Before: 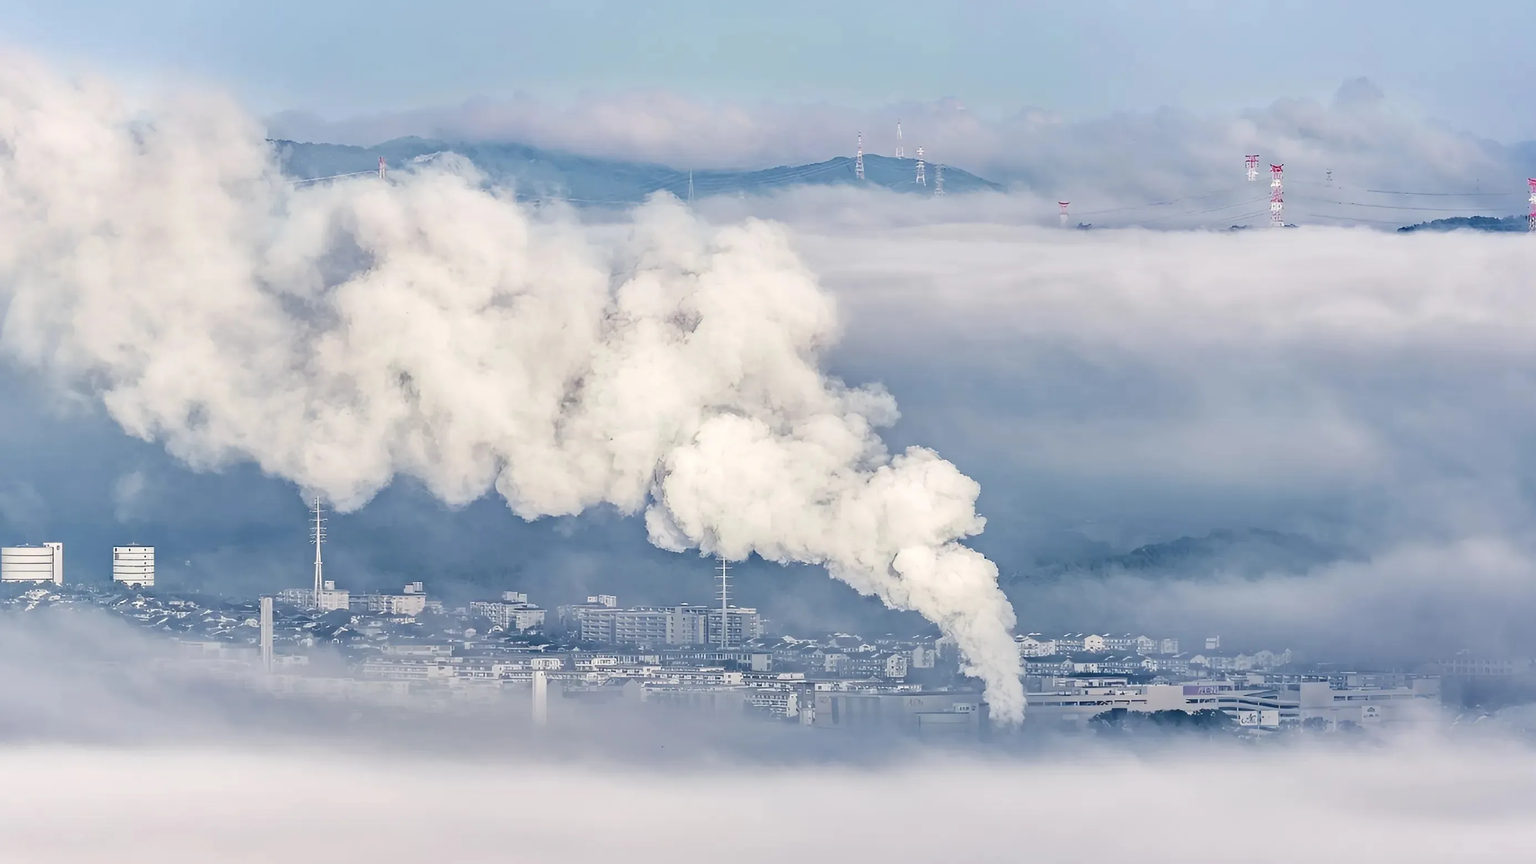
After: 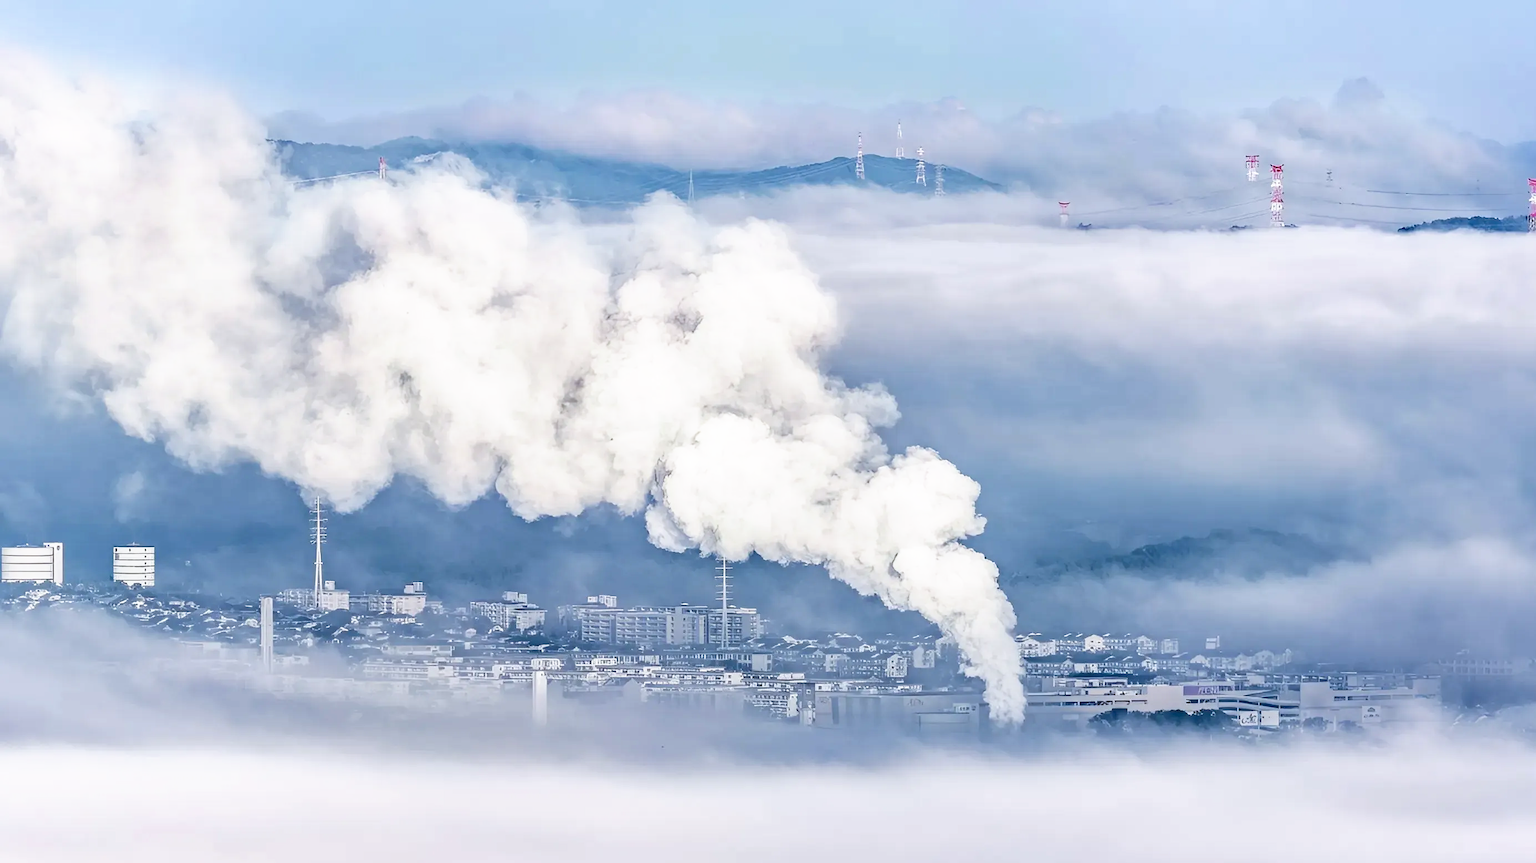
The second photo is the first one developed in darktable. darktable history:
white balance: red 0.98, blue 1.034
tone curve: curves: ch0 [(0, 0) (0.003, 0.001) (0.011, 0.005) (0.025, 0.011) (0.044, 0.02) (0.069, 0.031) (0.1, 0.045) (0.136, 0.077) (0.177, 0.124) (0.224, 0.181) (0.277, 0.245) (0.335, 0.316) (0.399, 0.393) (0.468, 0.477) (0.543, 0.568) (0.623, 0.666) (0.709, 0.771) (0.801, 0.871) (0.898, 0.965) (1, 1)], preserve colors none
local contrast: detail 110%
